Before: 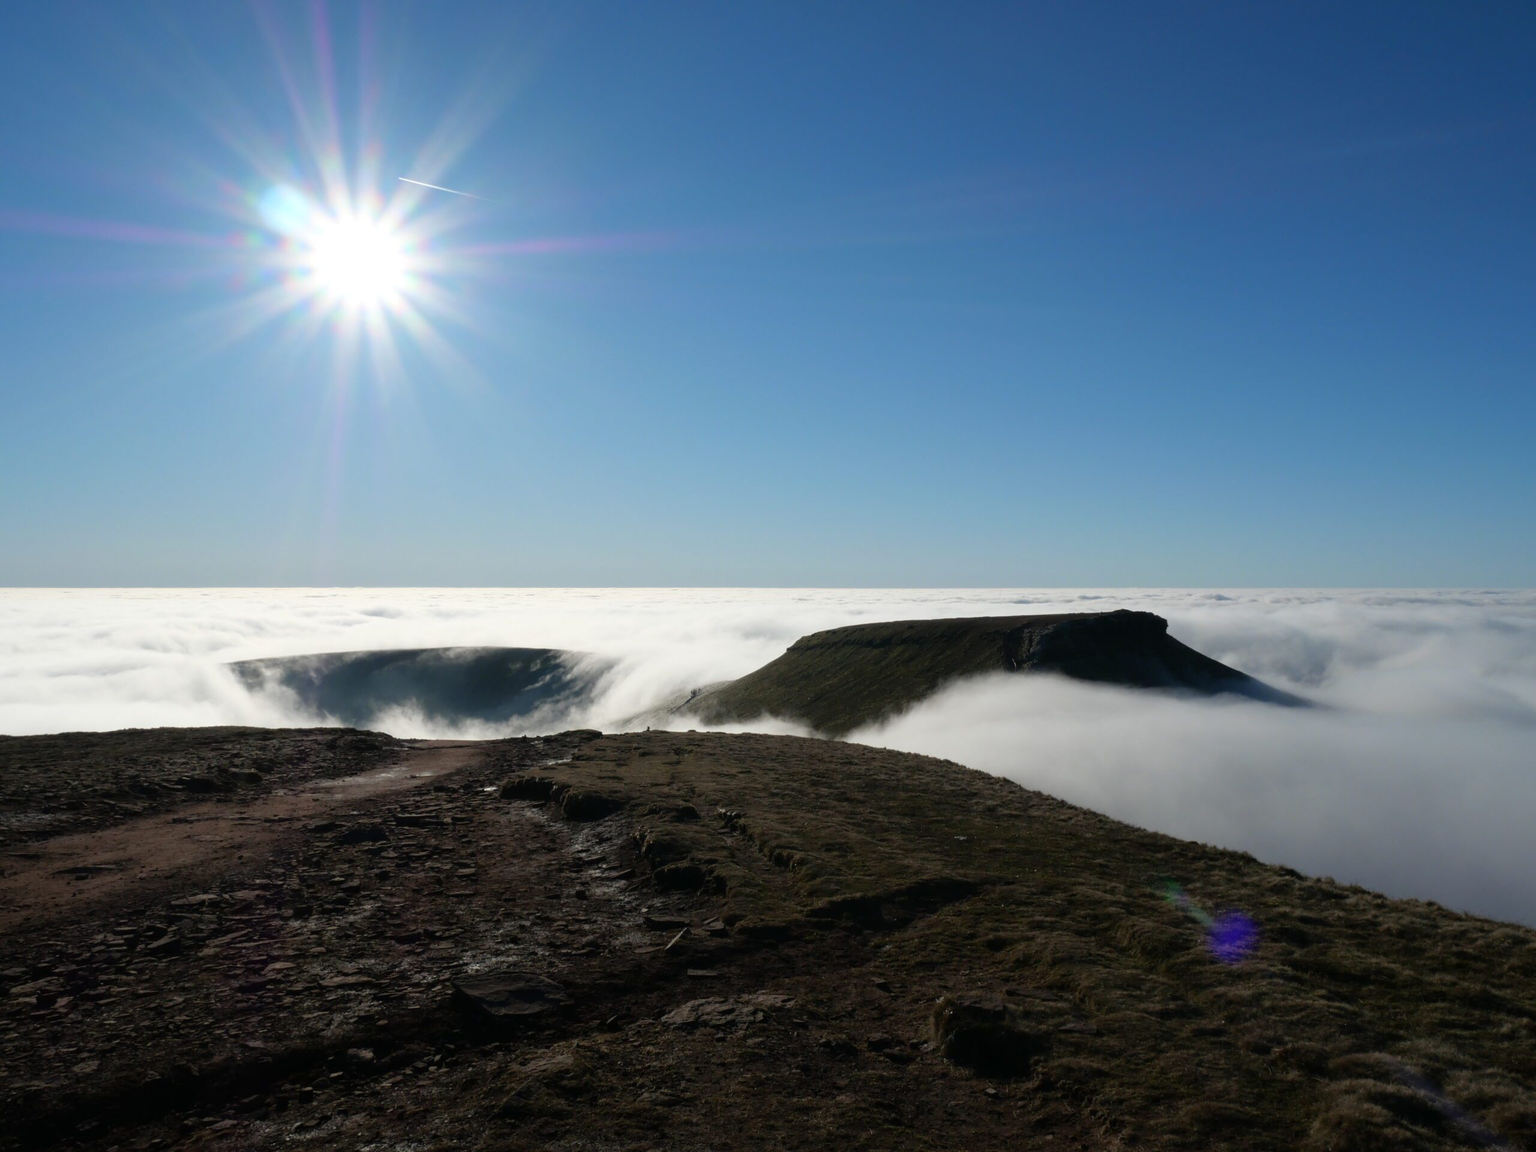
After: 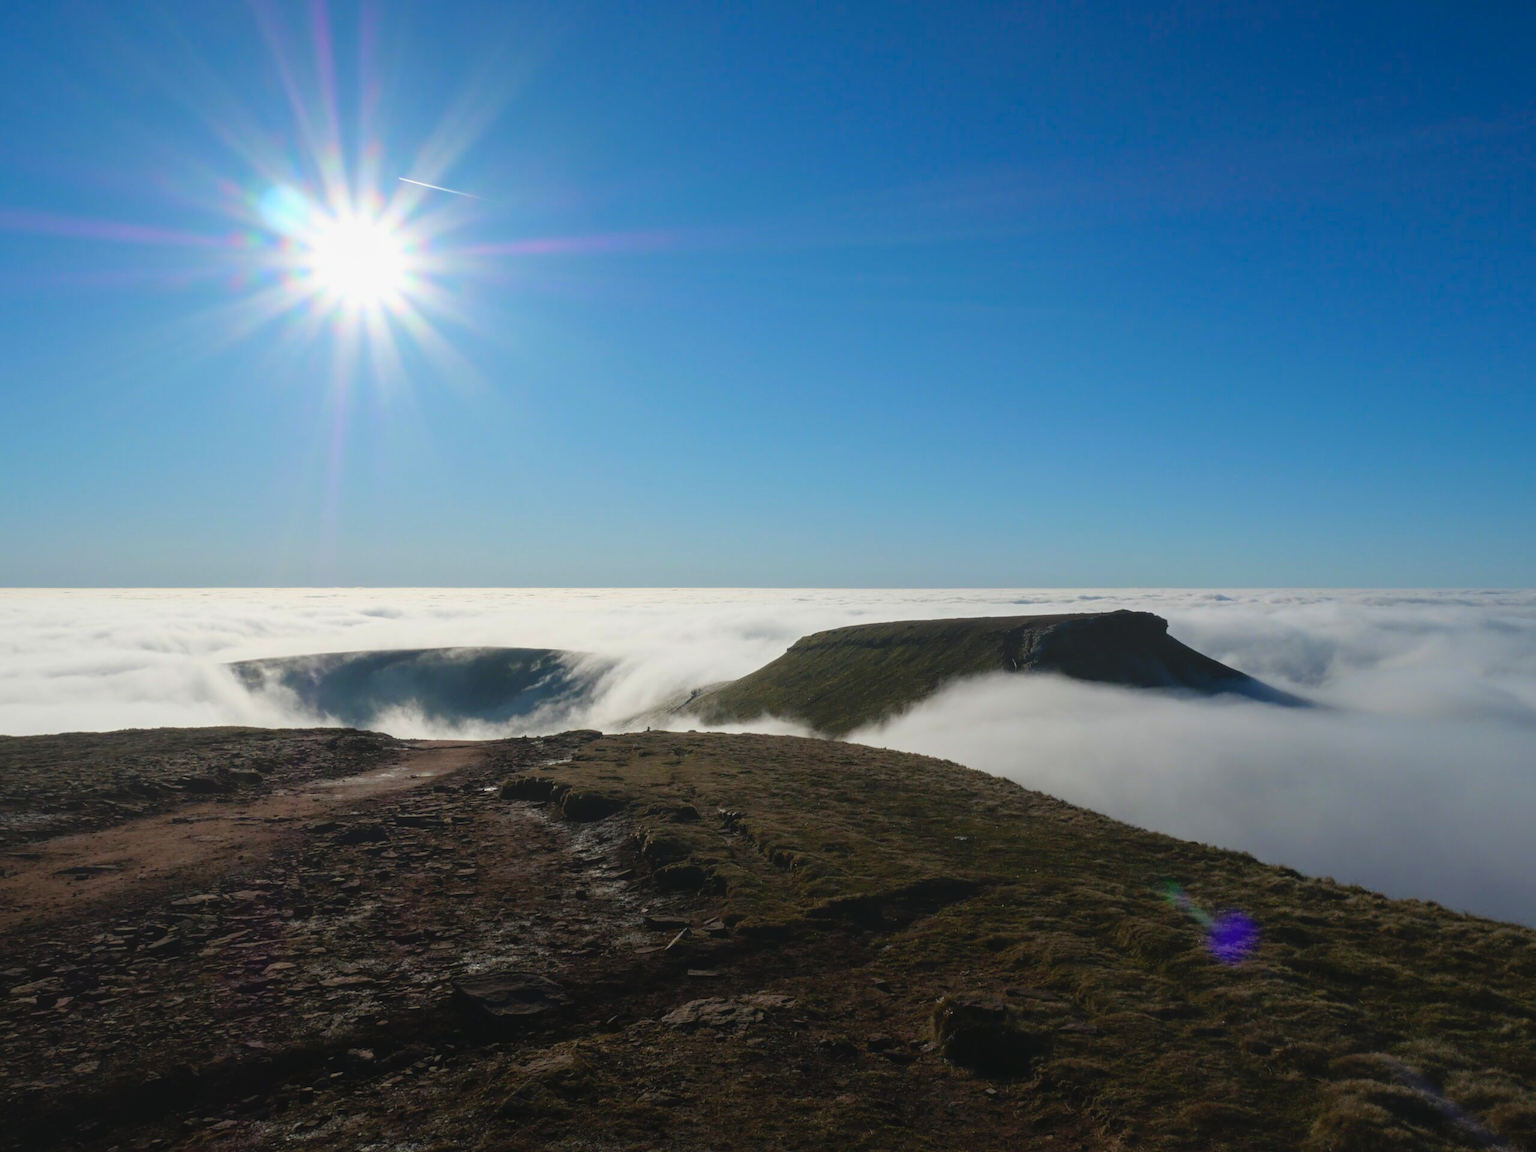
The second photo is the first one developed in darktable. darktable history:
color balance rgb: perceptual saturation grading › global saturation 20%, global vibrance 20%
local contrast: highlights 48%, shadows 0%, detail 100%
